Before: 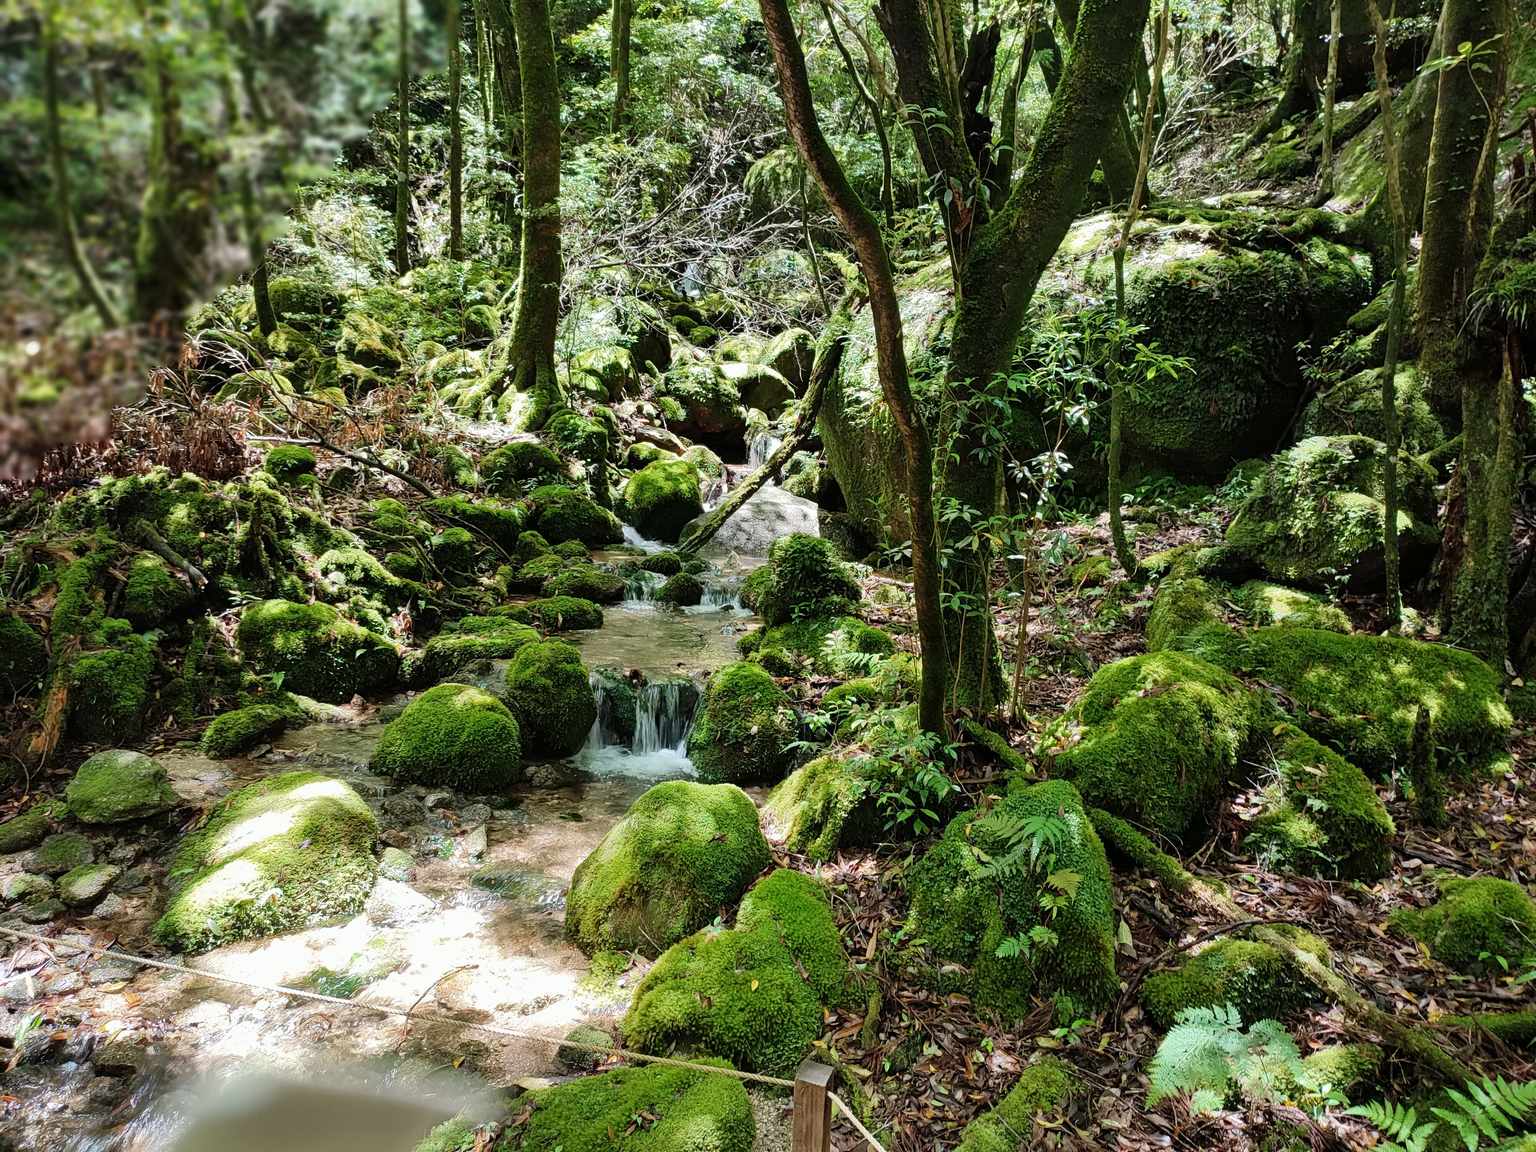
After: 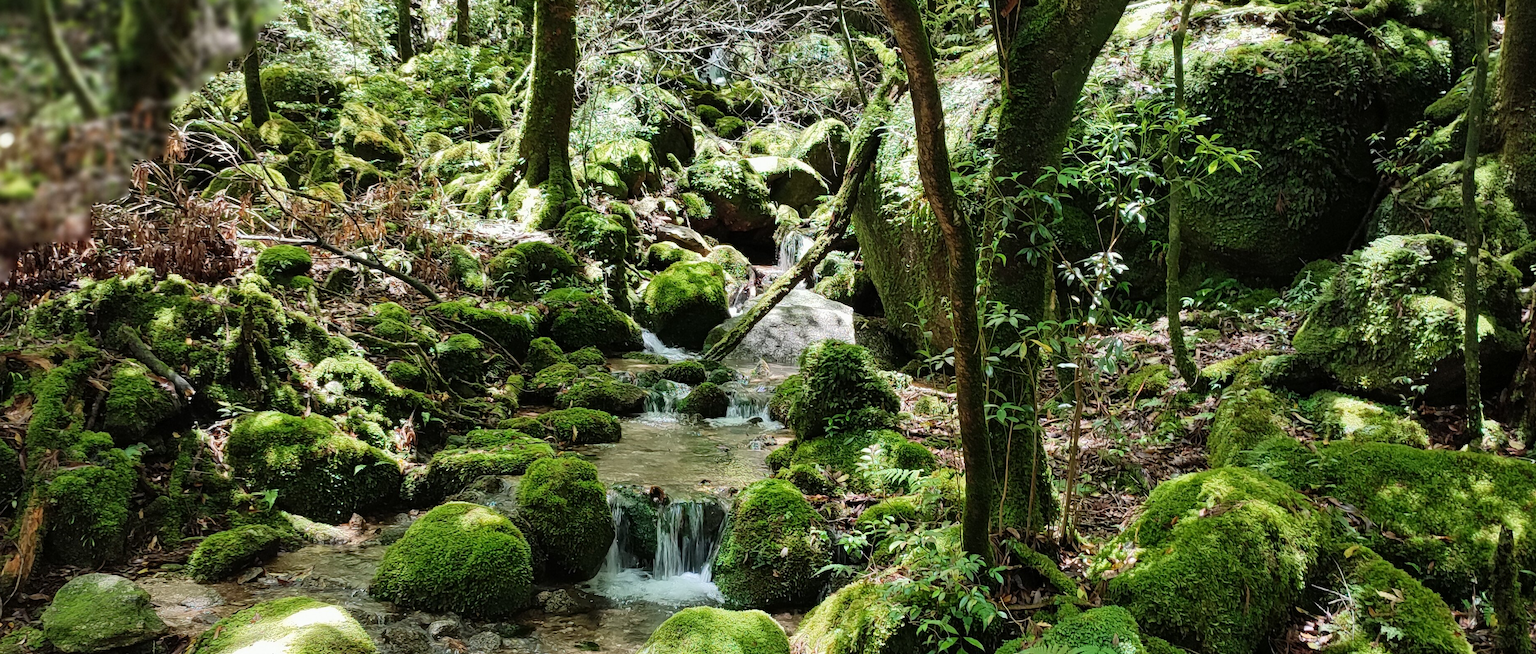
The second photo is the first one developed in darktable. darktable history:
crop: left 1.79%, top 18.987%, right 5.509%, bottom 28.283%
